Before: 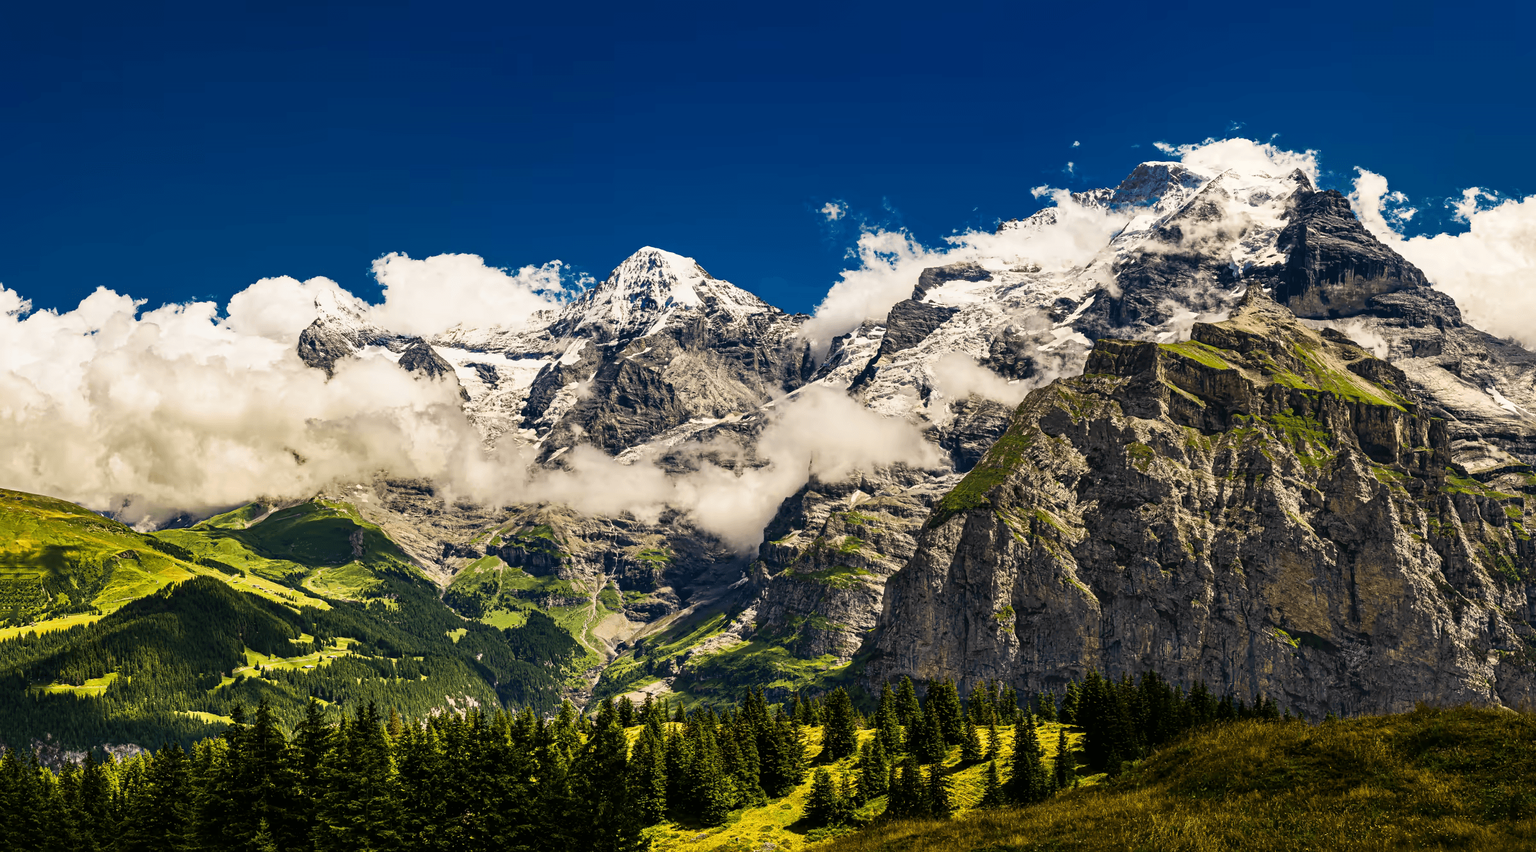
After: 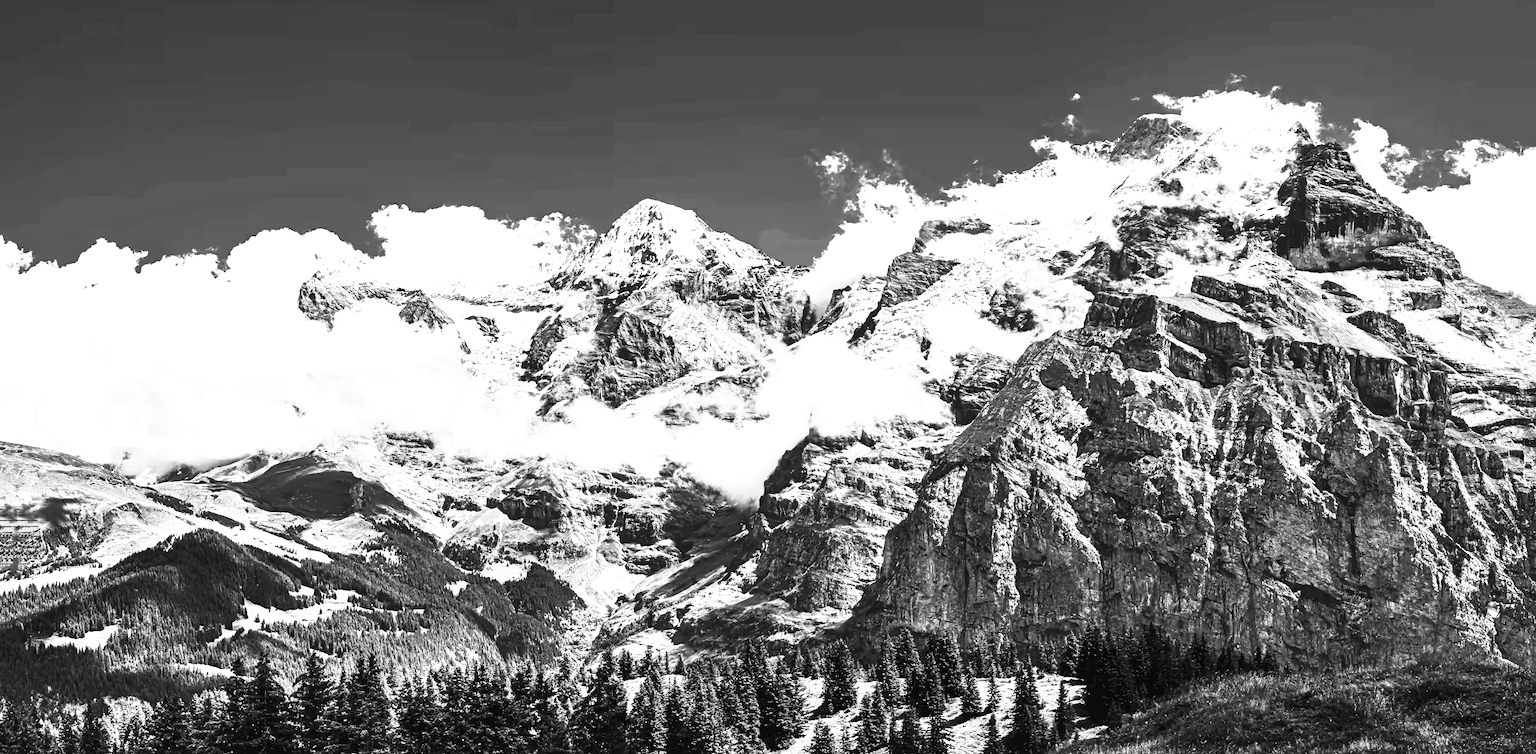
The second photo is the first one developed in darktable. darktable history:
exposure: black level correction 0, exposure 0.701 EV, compensate exposure bias true, compensate highlight preservation false
contrast brightness saturation: contrast 0.535, brightness 0.455, saturation -0.99
local contrast: mode bilateral grid, contrast 21, coarseness 50, detail 120%, midtone range 0.2
crop and rotate: top 5.608%, bottom 5.804%
